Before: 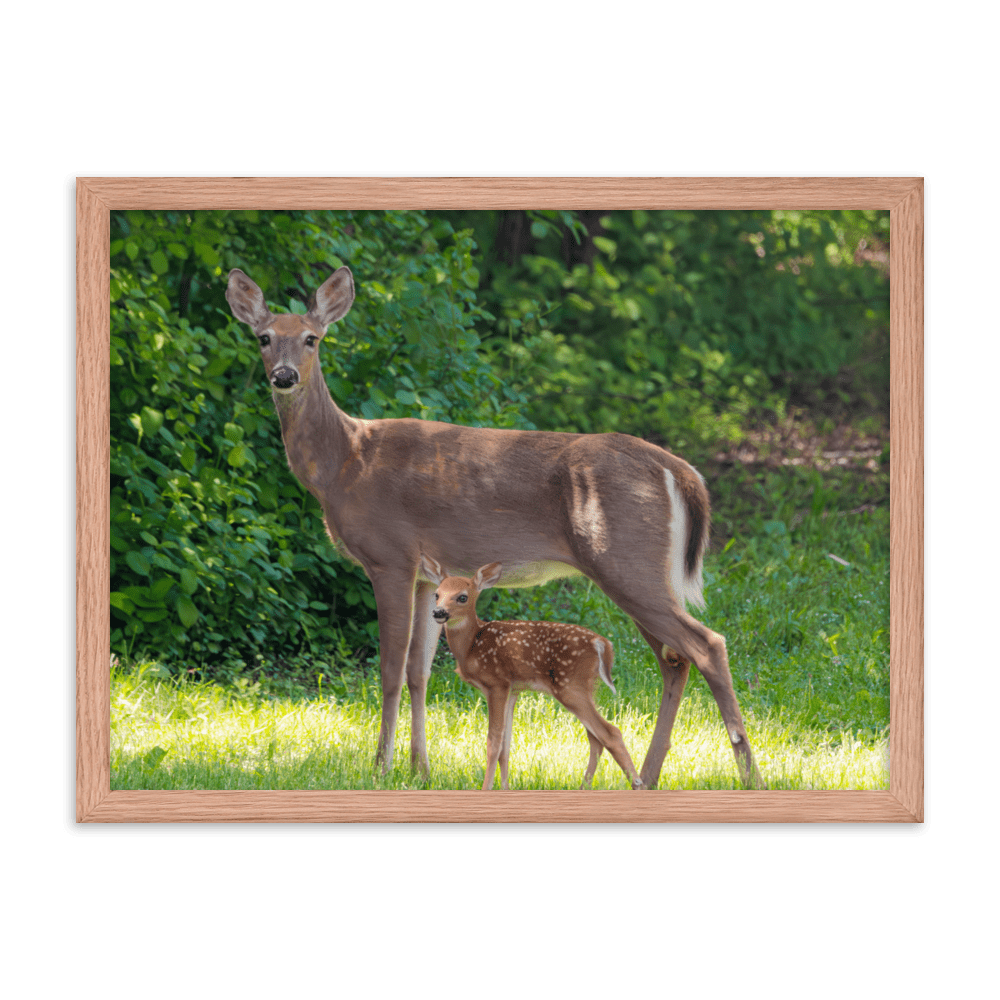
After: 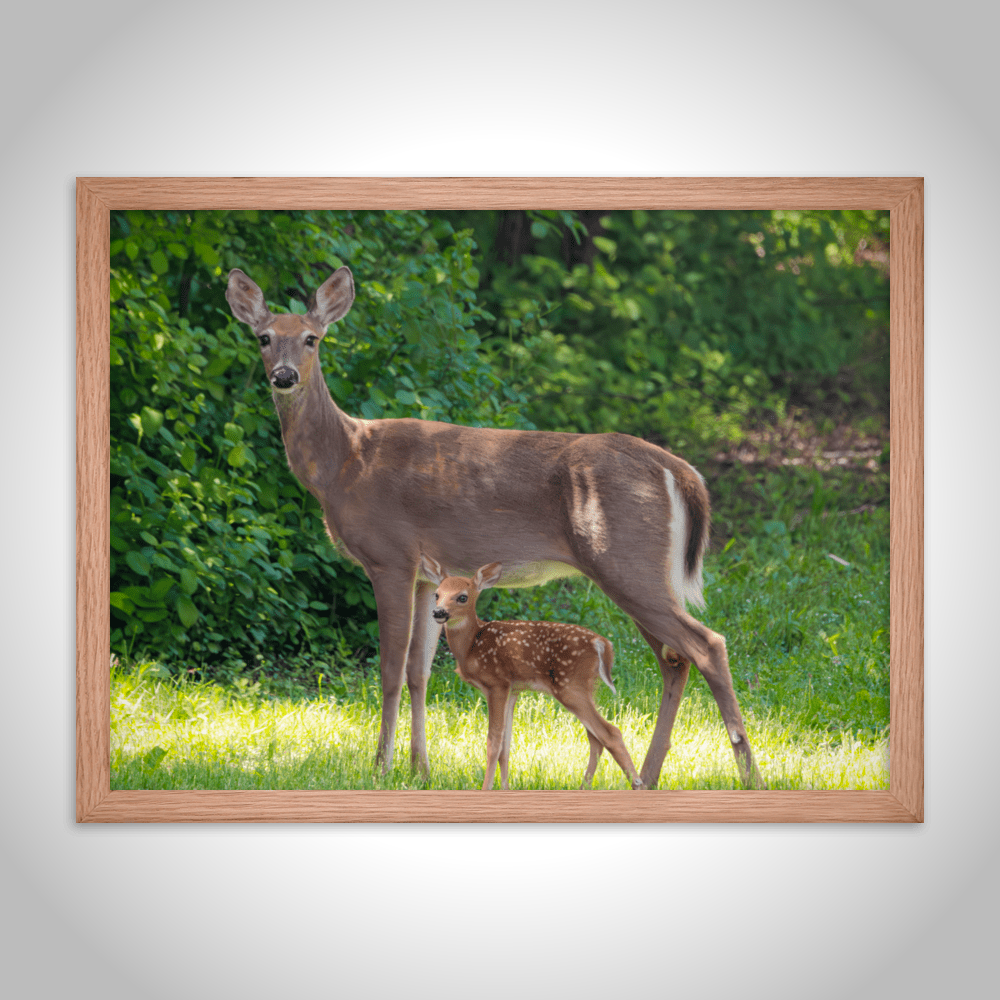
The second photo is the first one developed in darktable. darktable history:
vignetting: fall-off start 71.92%, saturation 0.365
